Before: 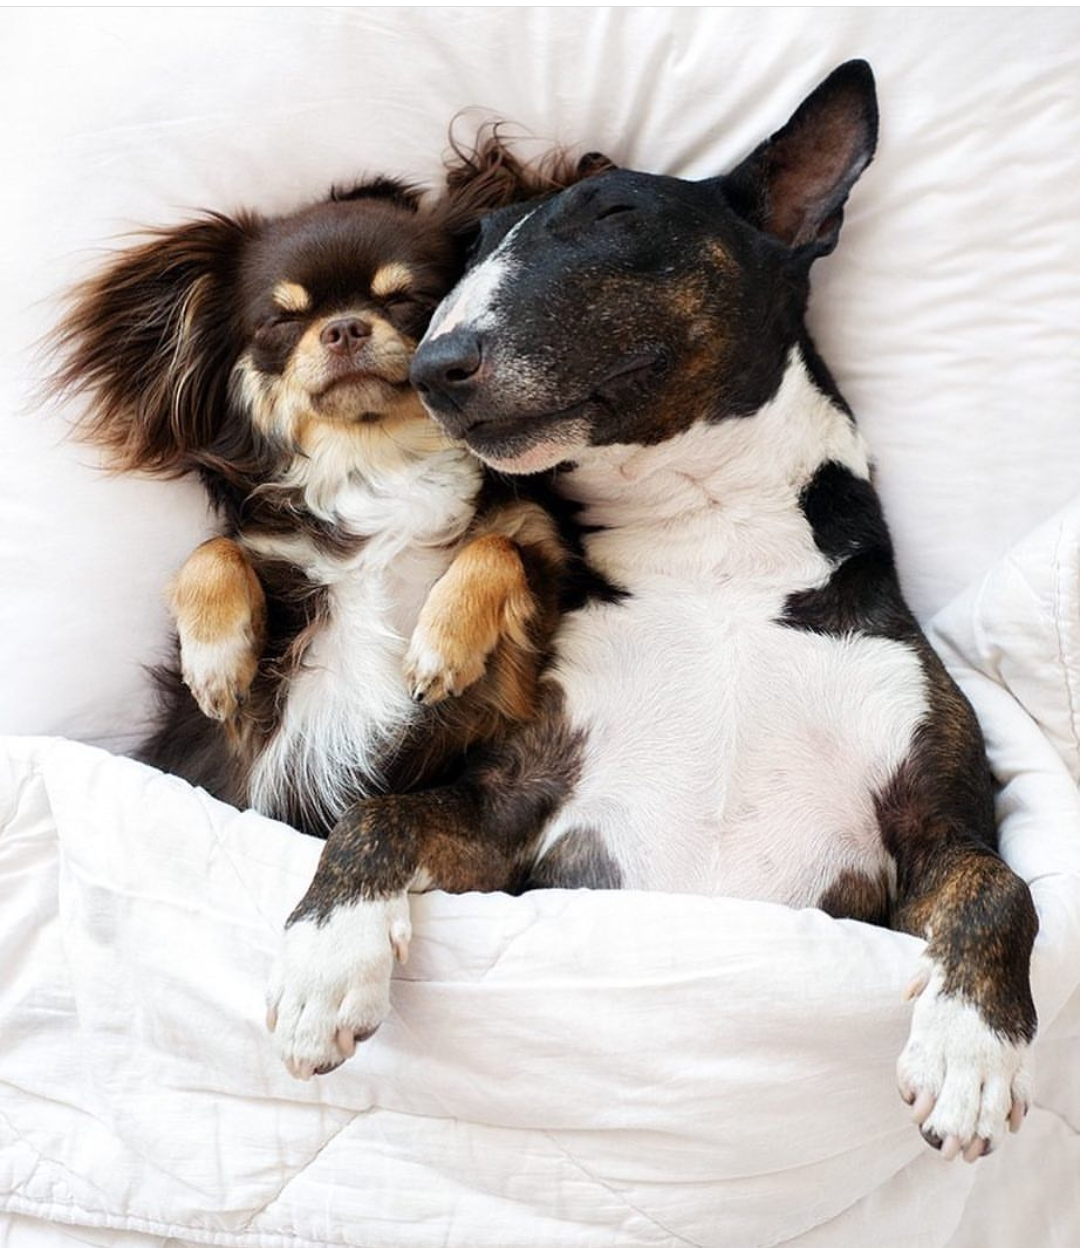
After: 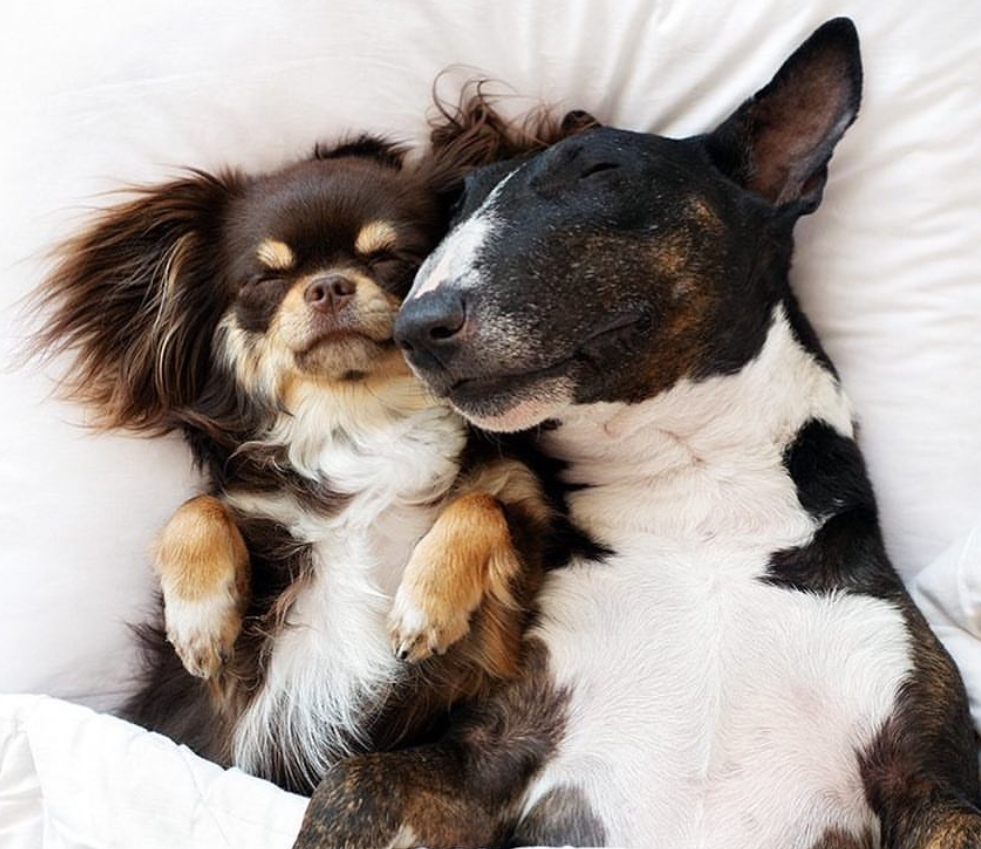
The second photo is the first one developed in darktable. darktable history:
crop: left 1.547%, top 3.424%, right 7.578%, bottom 28.491%
